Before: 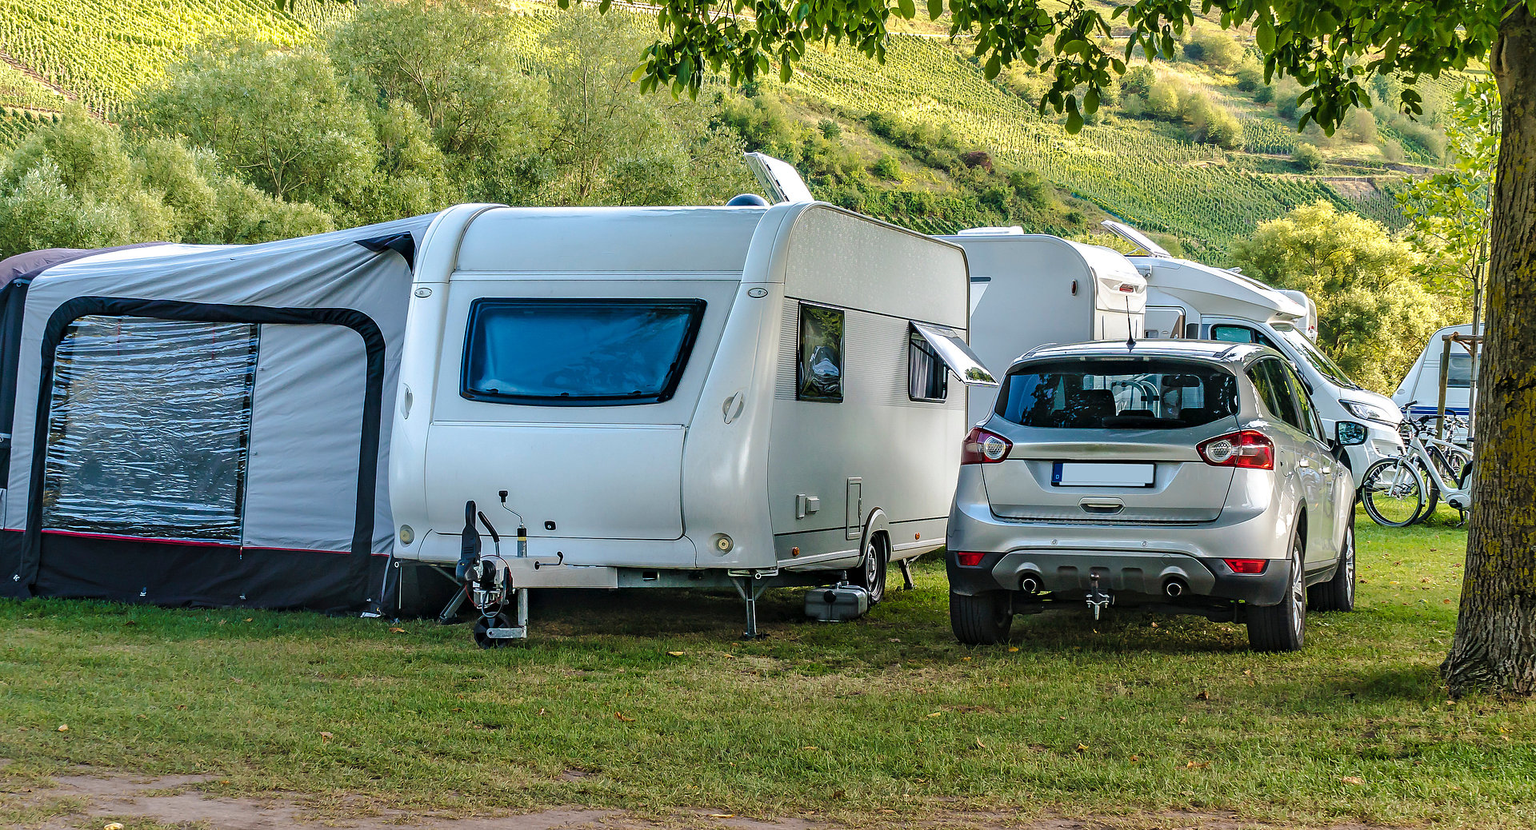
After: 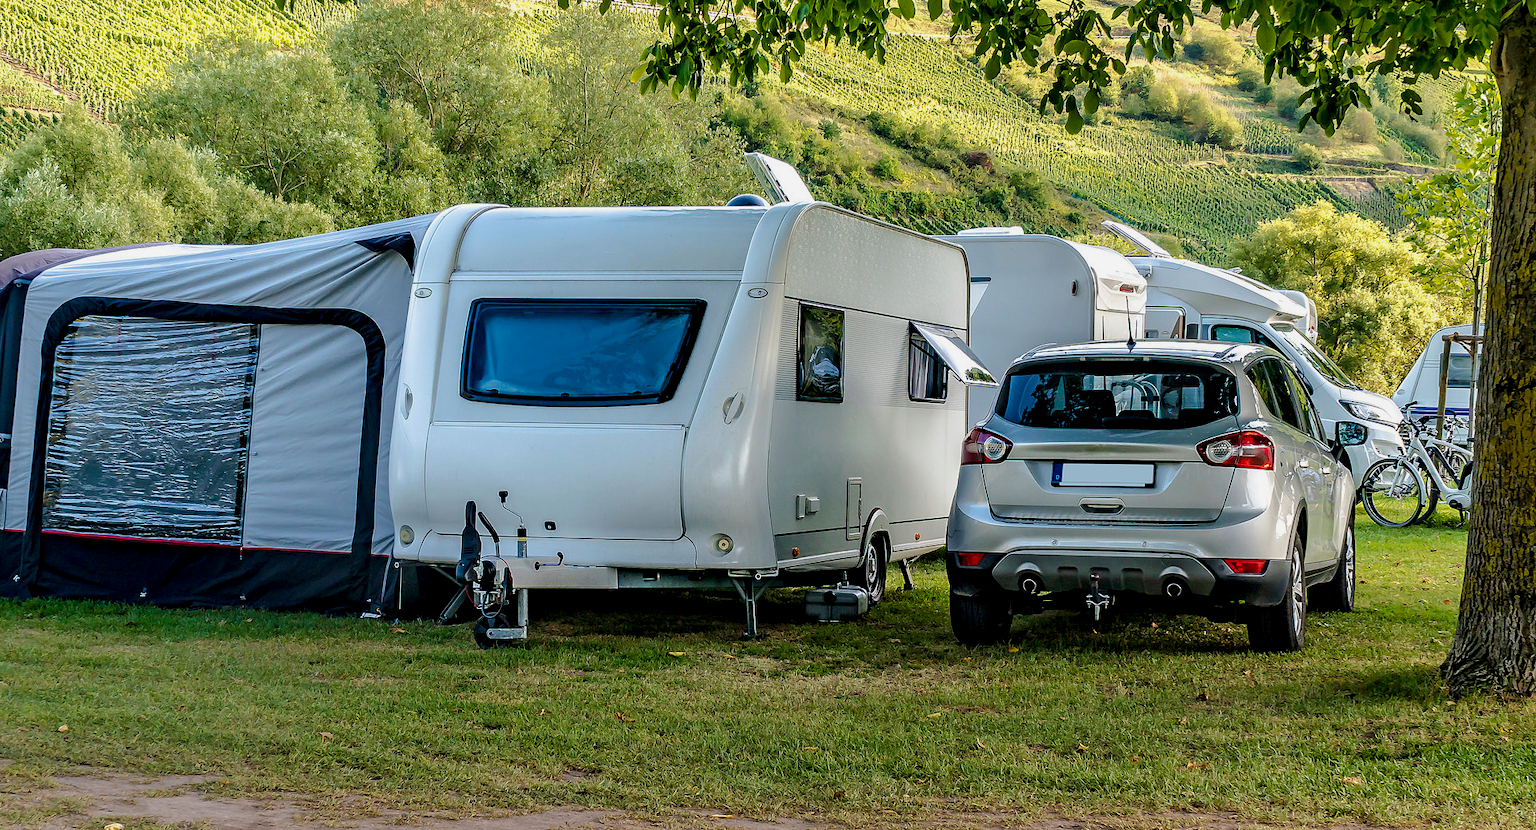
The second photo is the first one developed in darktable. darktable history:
exposure: black level correction 0.009, exposure -0.161 EV, compensate highlight preservation false
